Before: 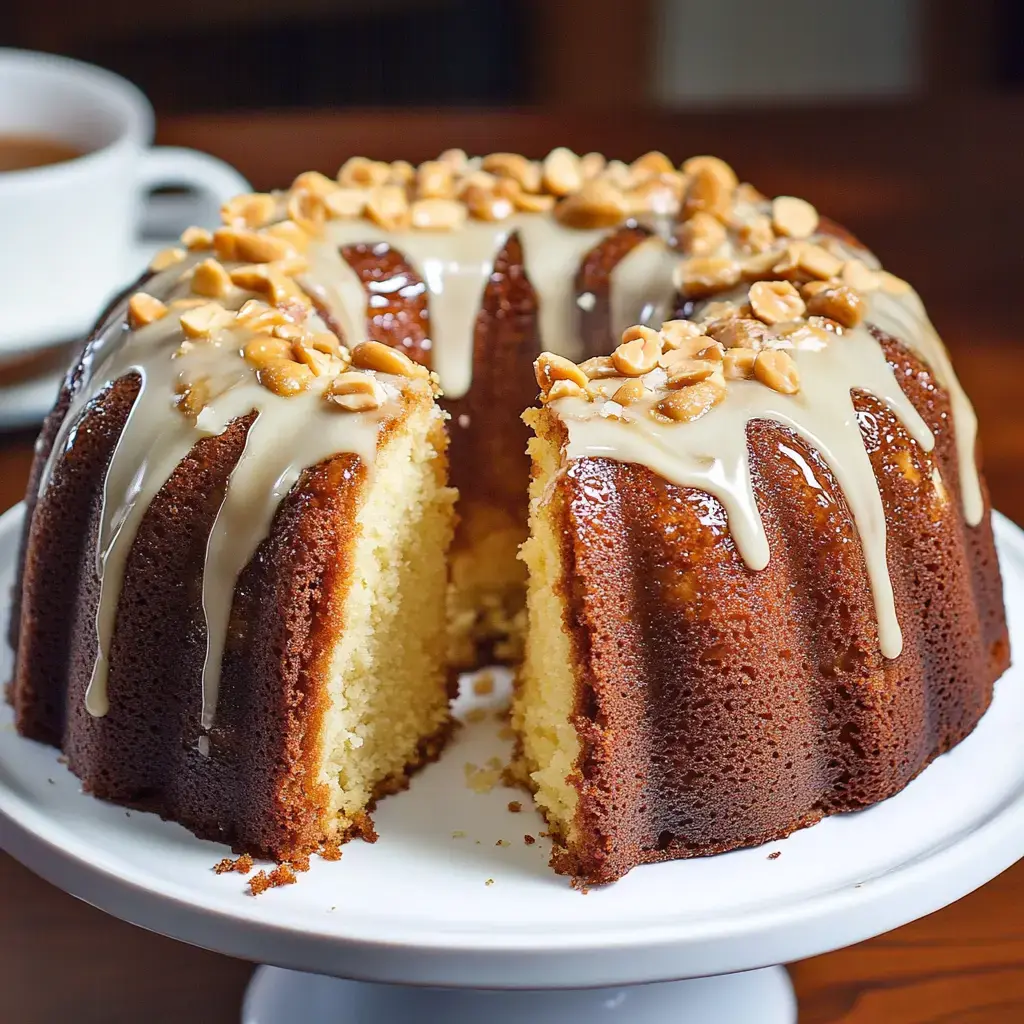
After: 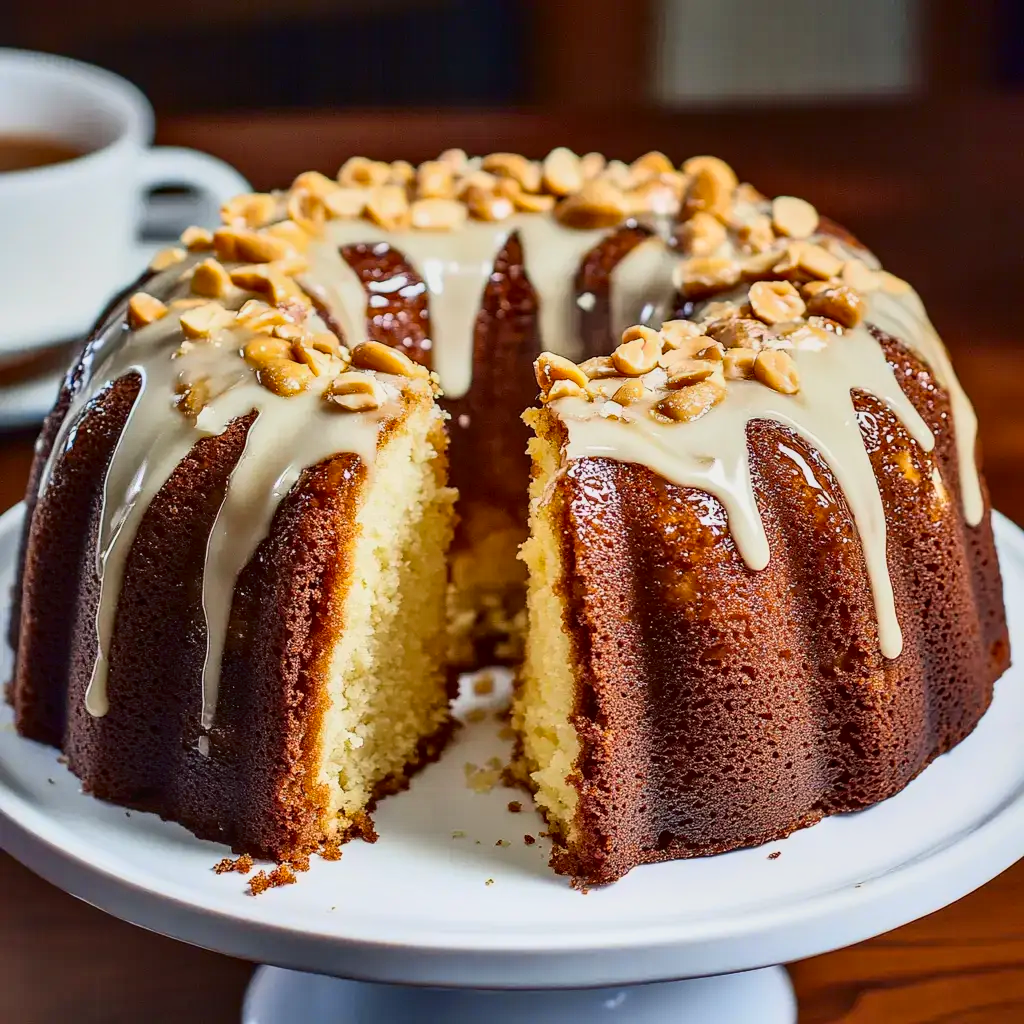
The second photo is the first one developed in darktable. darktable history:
shadows and highlights: white point adjustment -3.64, highlights -63.34, highlights color adjustment 42%, soften with gaussian
local contrast: on, module defaults
tone curve: curves: ch0 [(0, 0) (0.059, 0.027) (0.178, 0.105) (0.292, 0.233) (0.485, 0.472) (0.837, 0.887) (1, 0.983)]; ch1 [(0, 0) (0.23, 0.166) (0.34, 0.298) (0.371, 0.334) (0.435, 0.413) (0.477, 0.469) (0.499, 0.498) (0.534, 0.551) (0.56, 0.585) (0.754, 0.801) (1, 1)]; ch2 [(0, 0) (0.431, 0.414) (0.498, 0.503) (0.524, 0.531) (0.568, 0.567) (0.6, 0.597) (0.65, 0.651) (0.752, 0.764) (1, 1)], color space Lab, independent channels, preserve colors none
color contrast: green-magenta contrast 0.8, blue-yellow contrast 1.1, unbound 0
